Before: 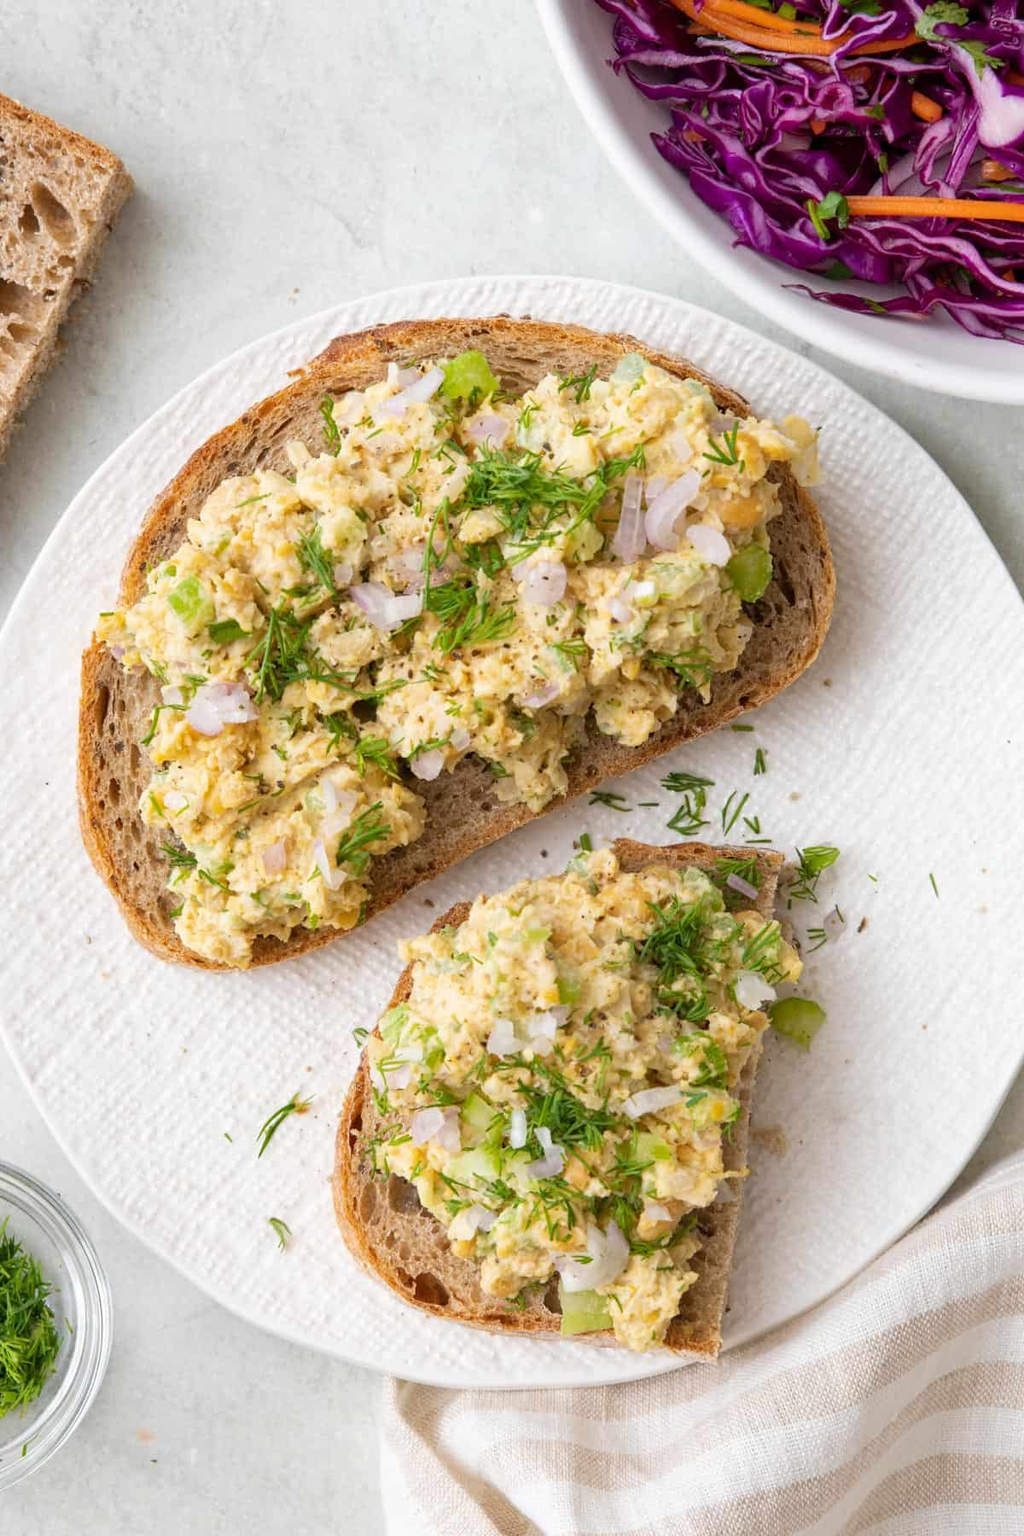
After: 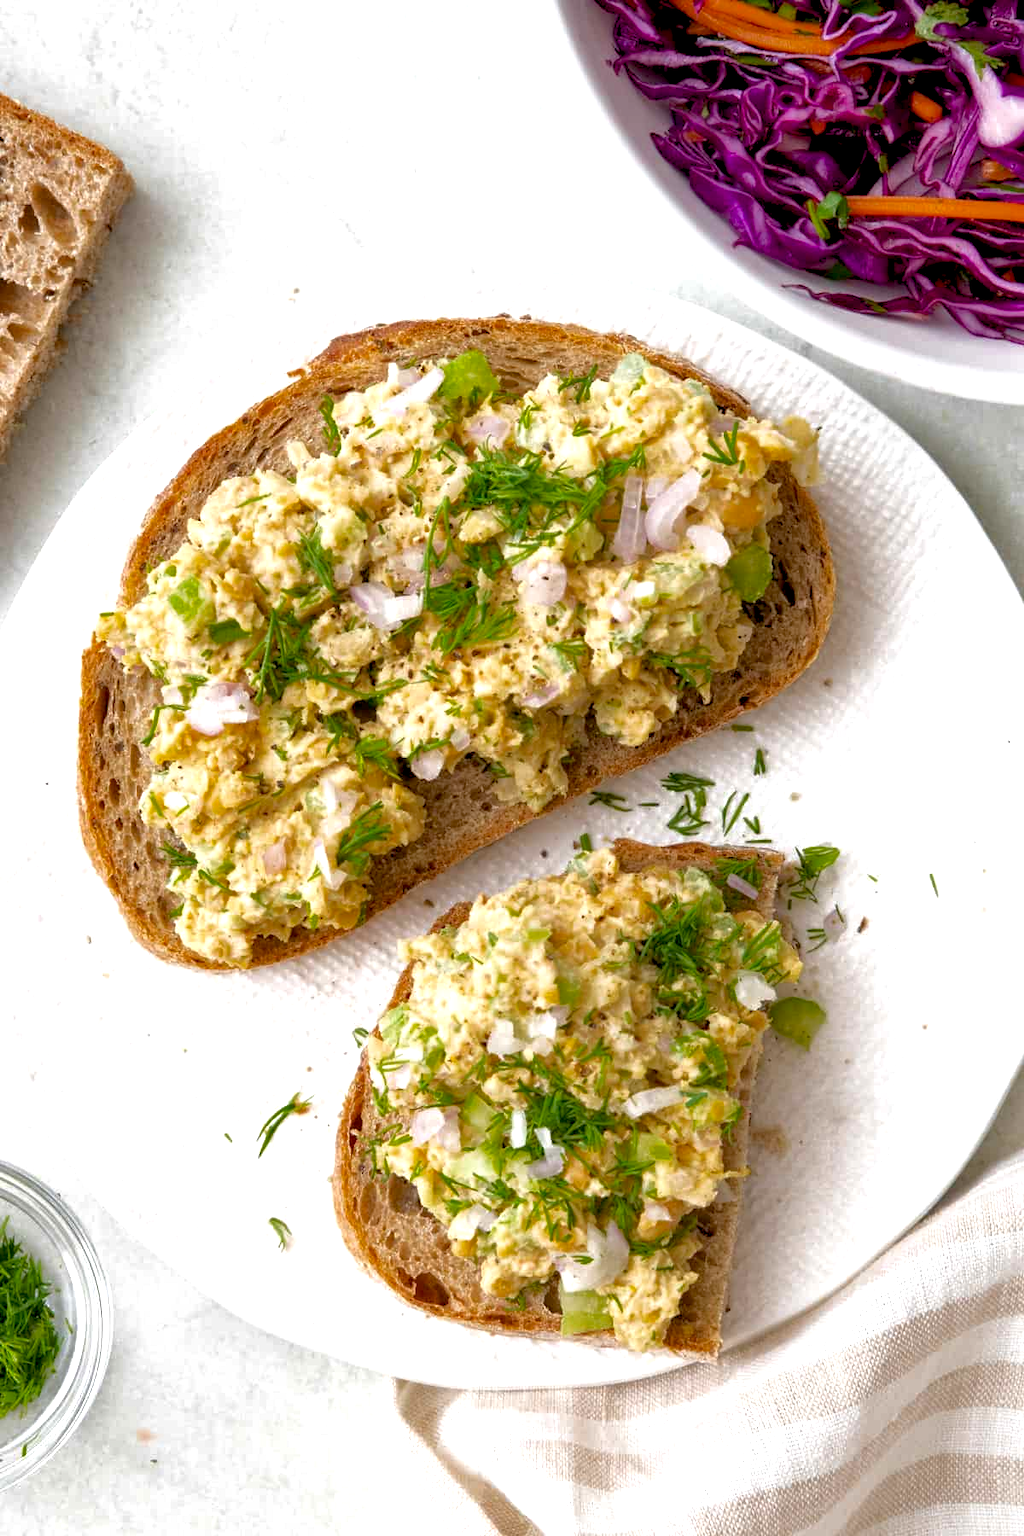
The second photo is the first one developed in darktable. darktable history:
color zones: curves: ch0 [(0, 0.425) (0.143, 0.422) (0.286, 0.42) (0.429, 0.419) (0.571, 0.419) (0.714, 0.42) (0.857, 0.422) (1, 0.425)]
exposure: exposure 0.552 EV, compensate highlight preservation false
tone curve: curves: ch0 [(0, 0) (0.568, 0.517) (0.8, 0.717) (1, 1)], color space Lab, independent channels, preserve colors none
vignetting: fall-off start 116.02%, fall-off radius 59.04%
color balance rgb: global offset › luminance -1.447%, perceptual saturation grading › global saturation 0.62%, global vibrance 9.414%
